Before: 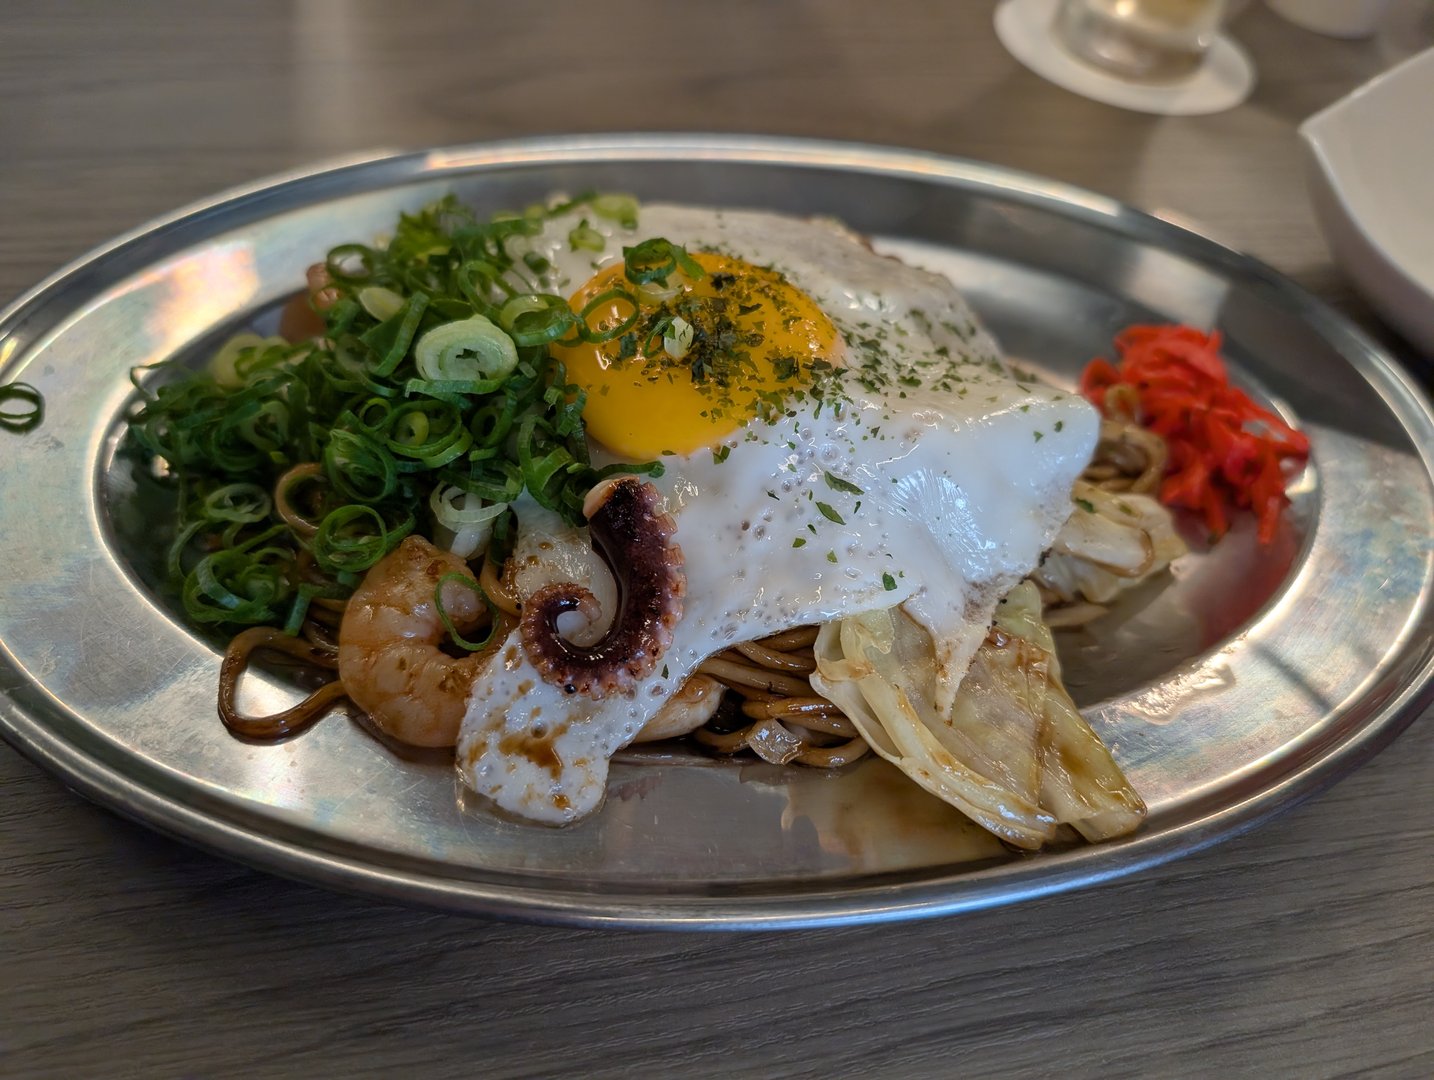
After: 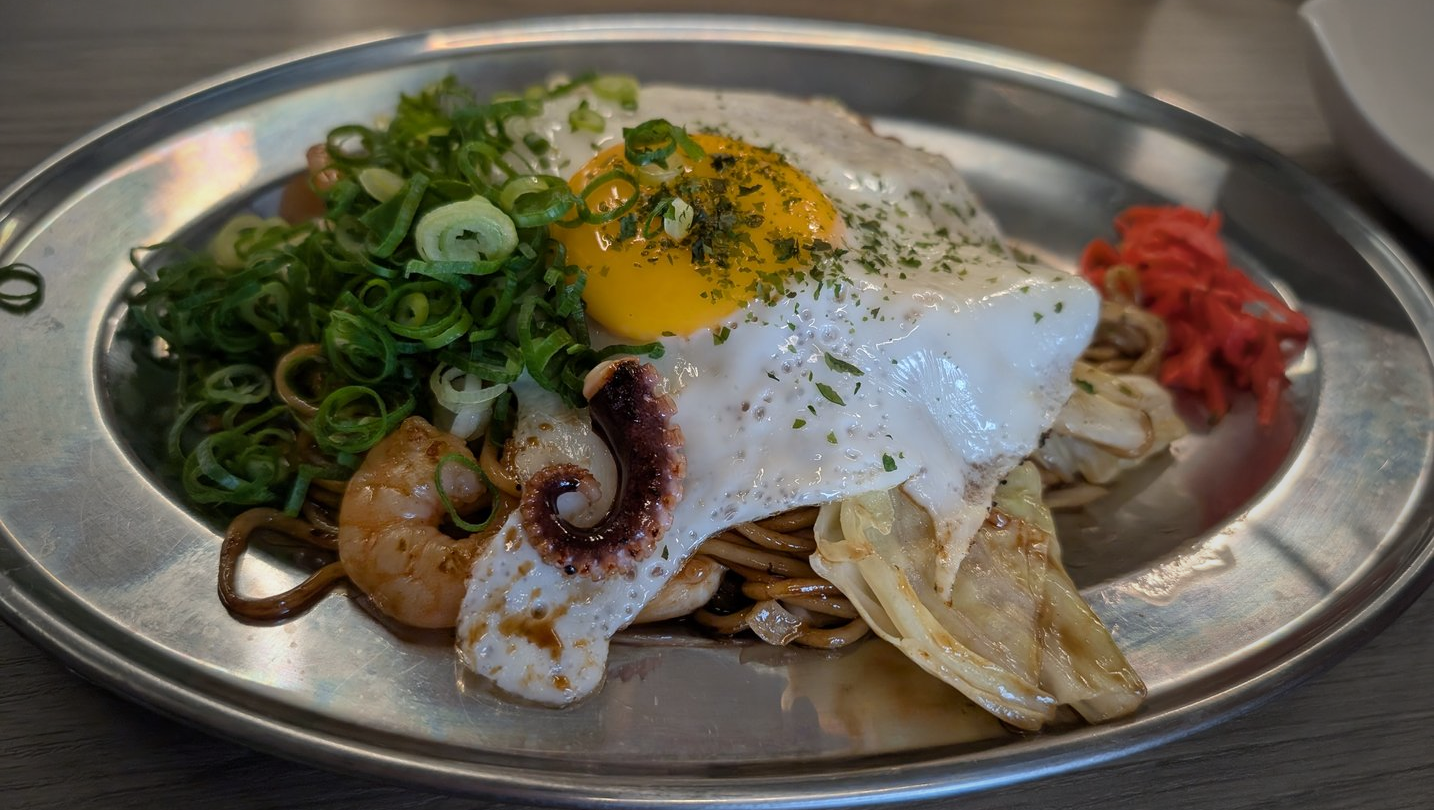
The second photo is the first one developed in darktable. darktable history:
crop: top 11.038%, bottom 13.962%
vignetting: fall-off start 72.14%, fall-off radius 108.07%, brightness -0.713, saturation -0.488, center (-0.054, -0.359), width/height ratio 0.729
contrast equalizer: y [[0.5 ×6], [0.5 ×6], [0.975, 0.964, 0.925, 0.865, 0.793, 0.721], [0 ×6], [0 ×6]]
exposure: compensate highlight preservation false
